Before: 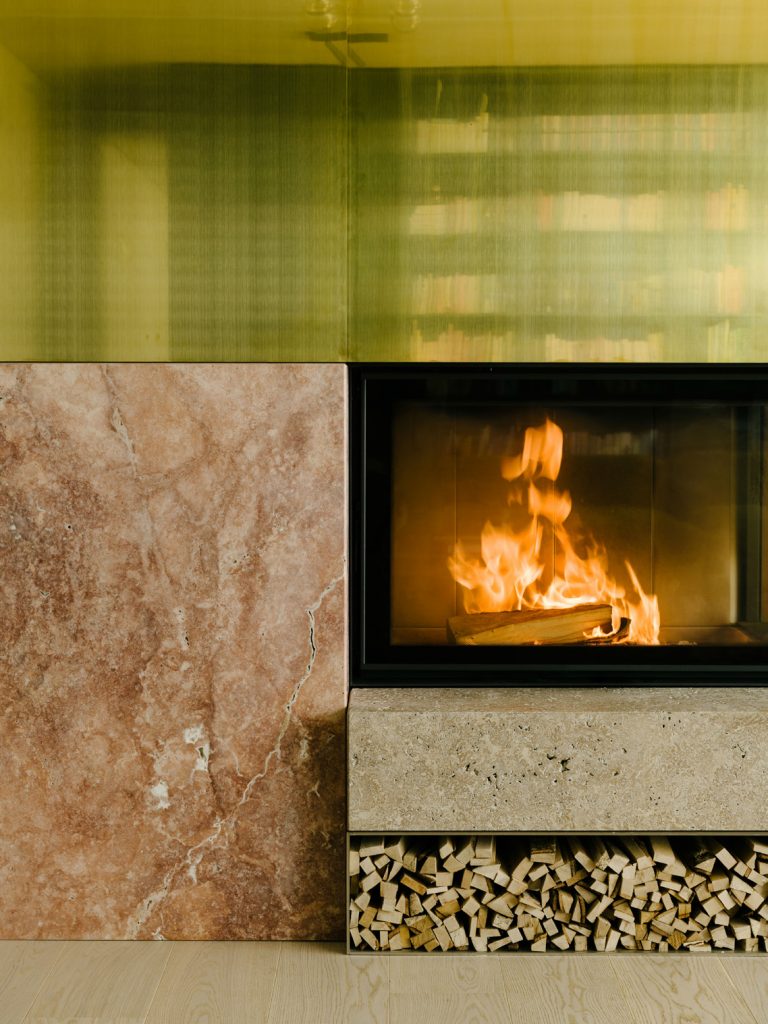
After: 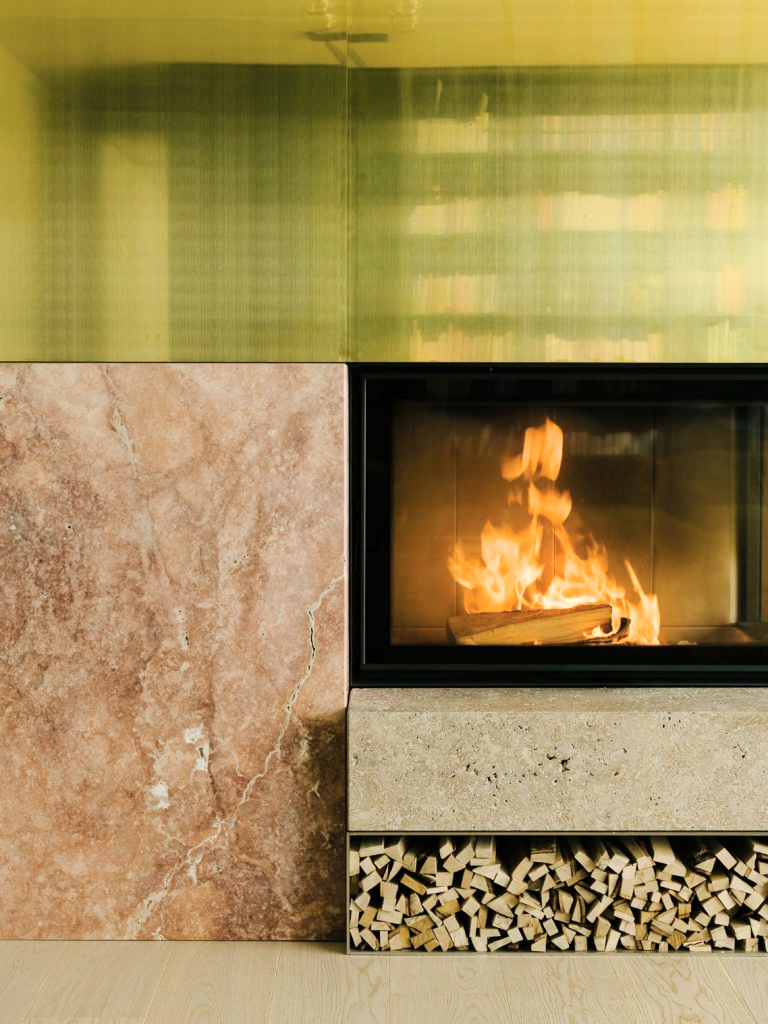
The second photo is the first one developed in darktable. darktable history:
tone curve: curves: ch0 [(0, 0) (0.003, 0.004) (0.011, 0.014) (0.025, 0.032) (0.044, 0.057) (0.069, 0.089) (0.1, 0.128) (0.136, 0.174) (0.177, 0.227) (0.224, 0.287) (0.277, 0.354) (0.335, 0.427) (0.399, 0.507) (0.468, 0.582) (0.543, 0.653) (0.623, 0.726) (0.709, 0.799) (0.801, 0.876) (0.898, 0.937) (1, 1)], color space Lab, independent channels, preserve colors none
